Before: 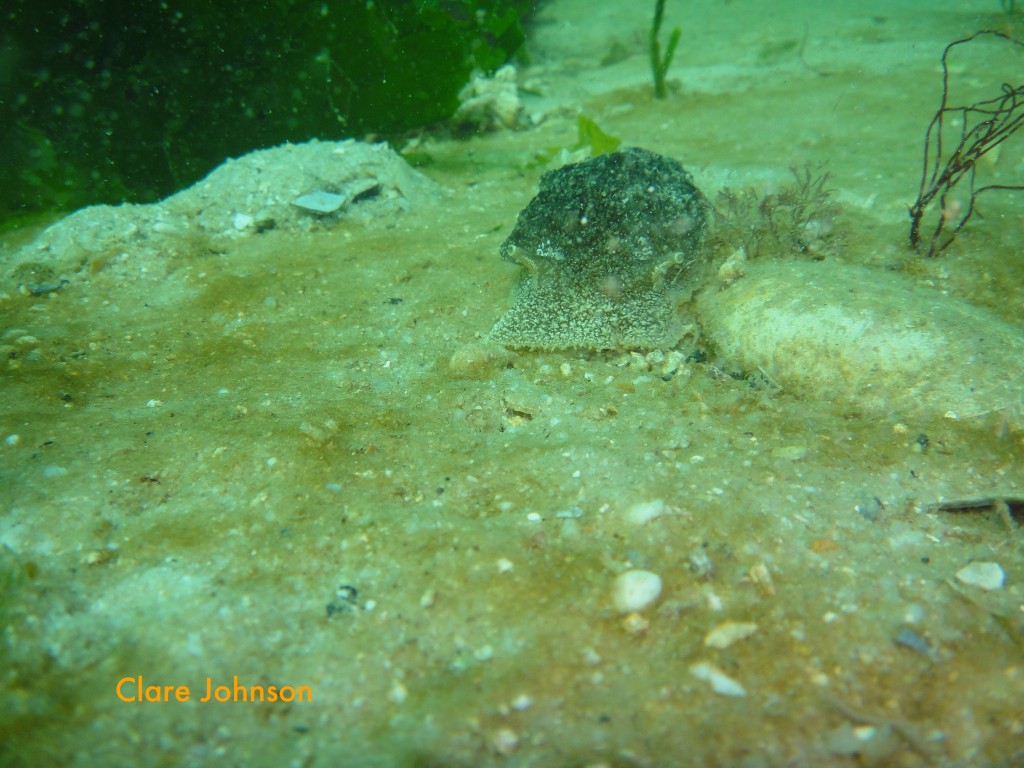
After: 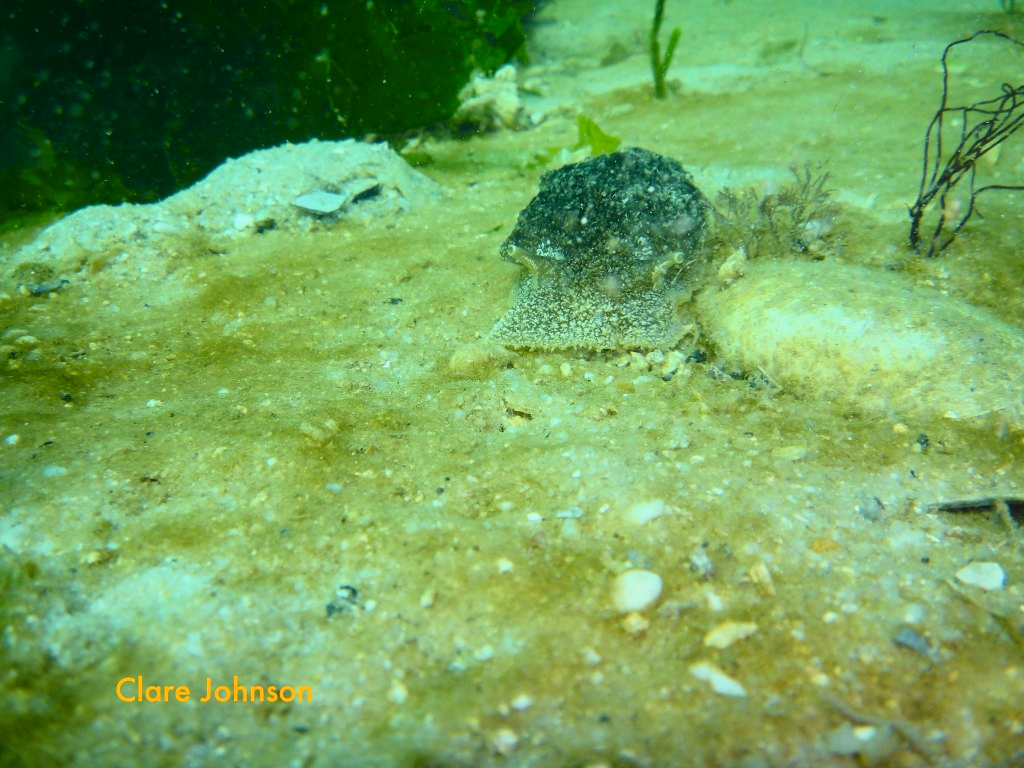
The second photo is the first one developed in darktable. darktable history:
tone curve: curves: ch0 [(0, 0.001) (0.139, 0.096) (0.311, 0.278) (0.495, 0.531) (0.718, 0.816) (0.841, 0.909) (1, 0.967)]; ch1 [(0, 0) (0.272, 0.249) (0.388, 0.385) (0.469, 0.456) (0.495, 0.497) (0.538, 0.554) (0.578, 0.605) (0.707, 0.778) (1, 1)]; ch2 [(0, 0) (0.125, 0.089) (0.353, 0.329) (0.443, 0.408) (0.502, 0.499) (0.557, 0.542) (0.608, 0.635) (1, 1)], color space Lab, independent channels, preserve colors none
